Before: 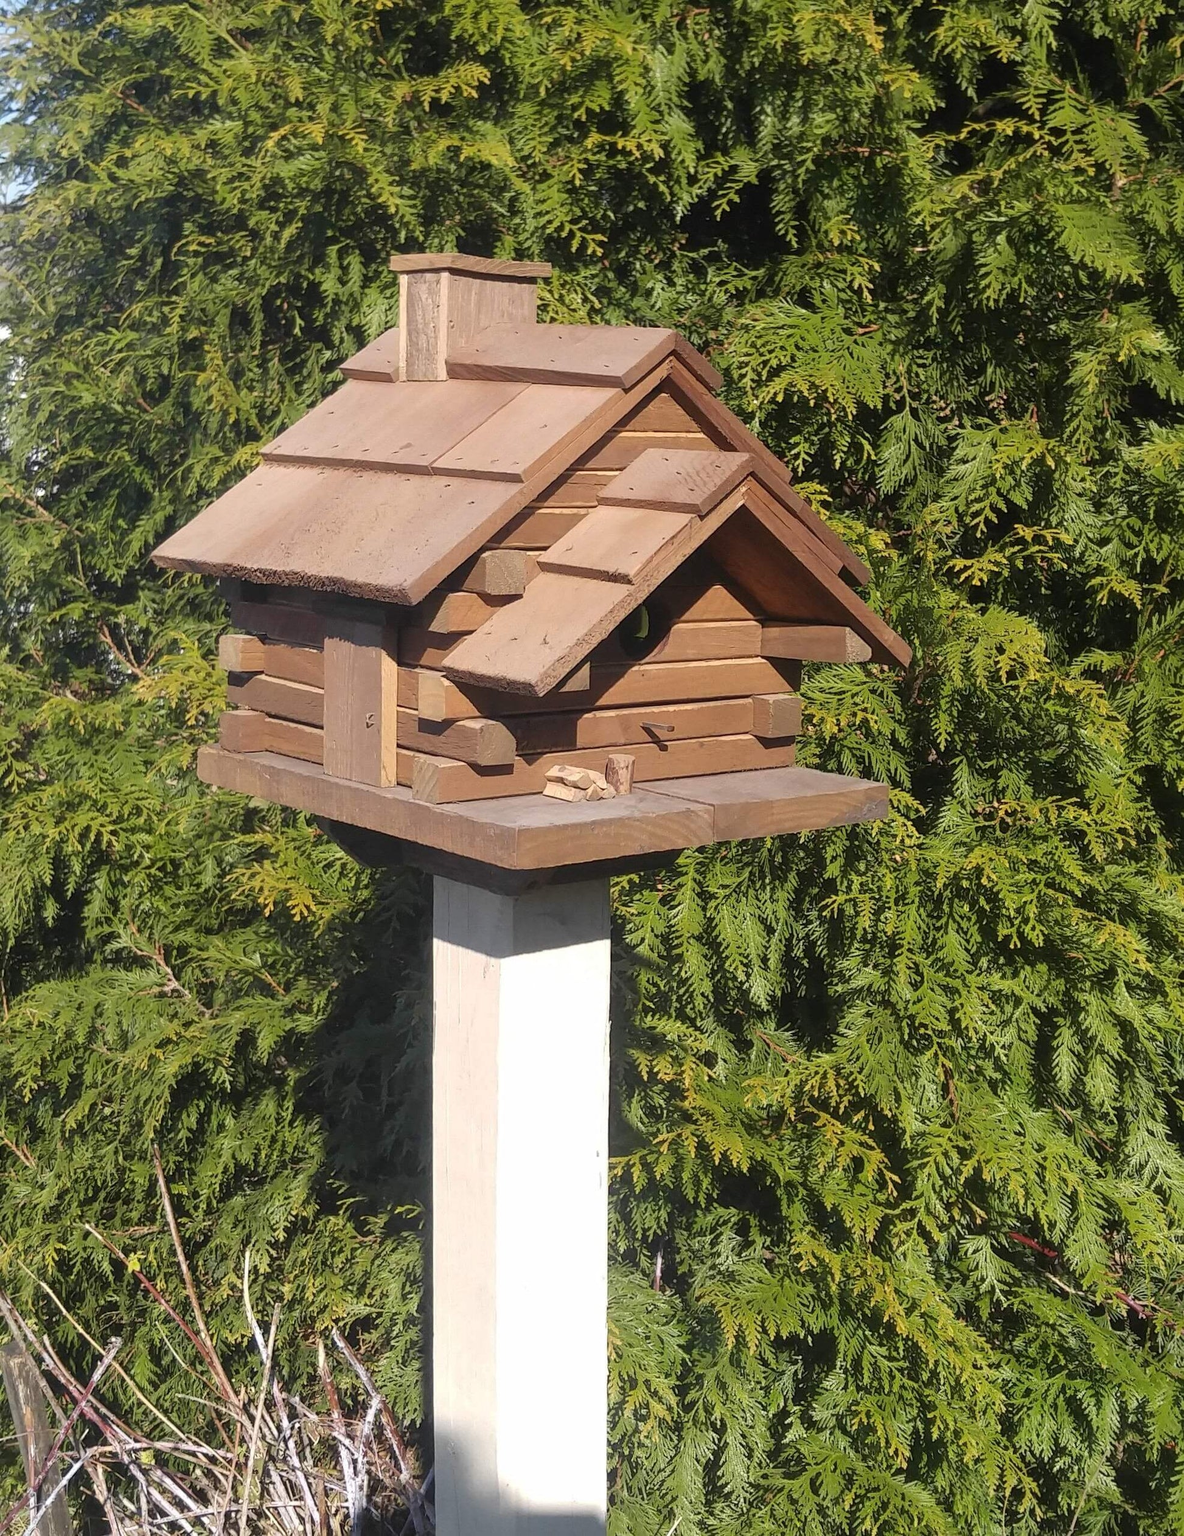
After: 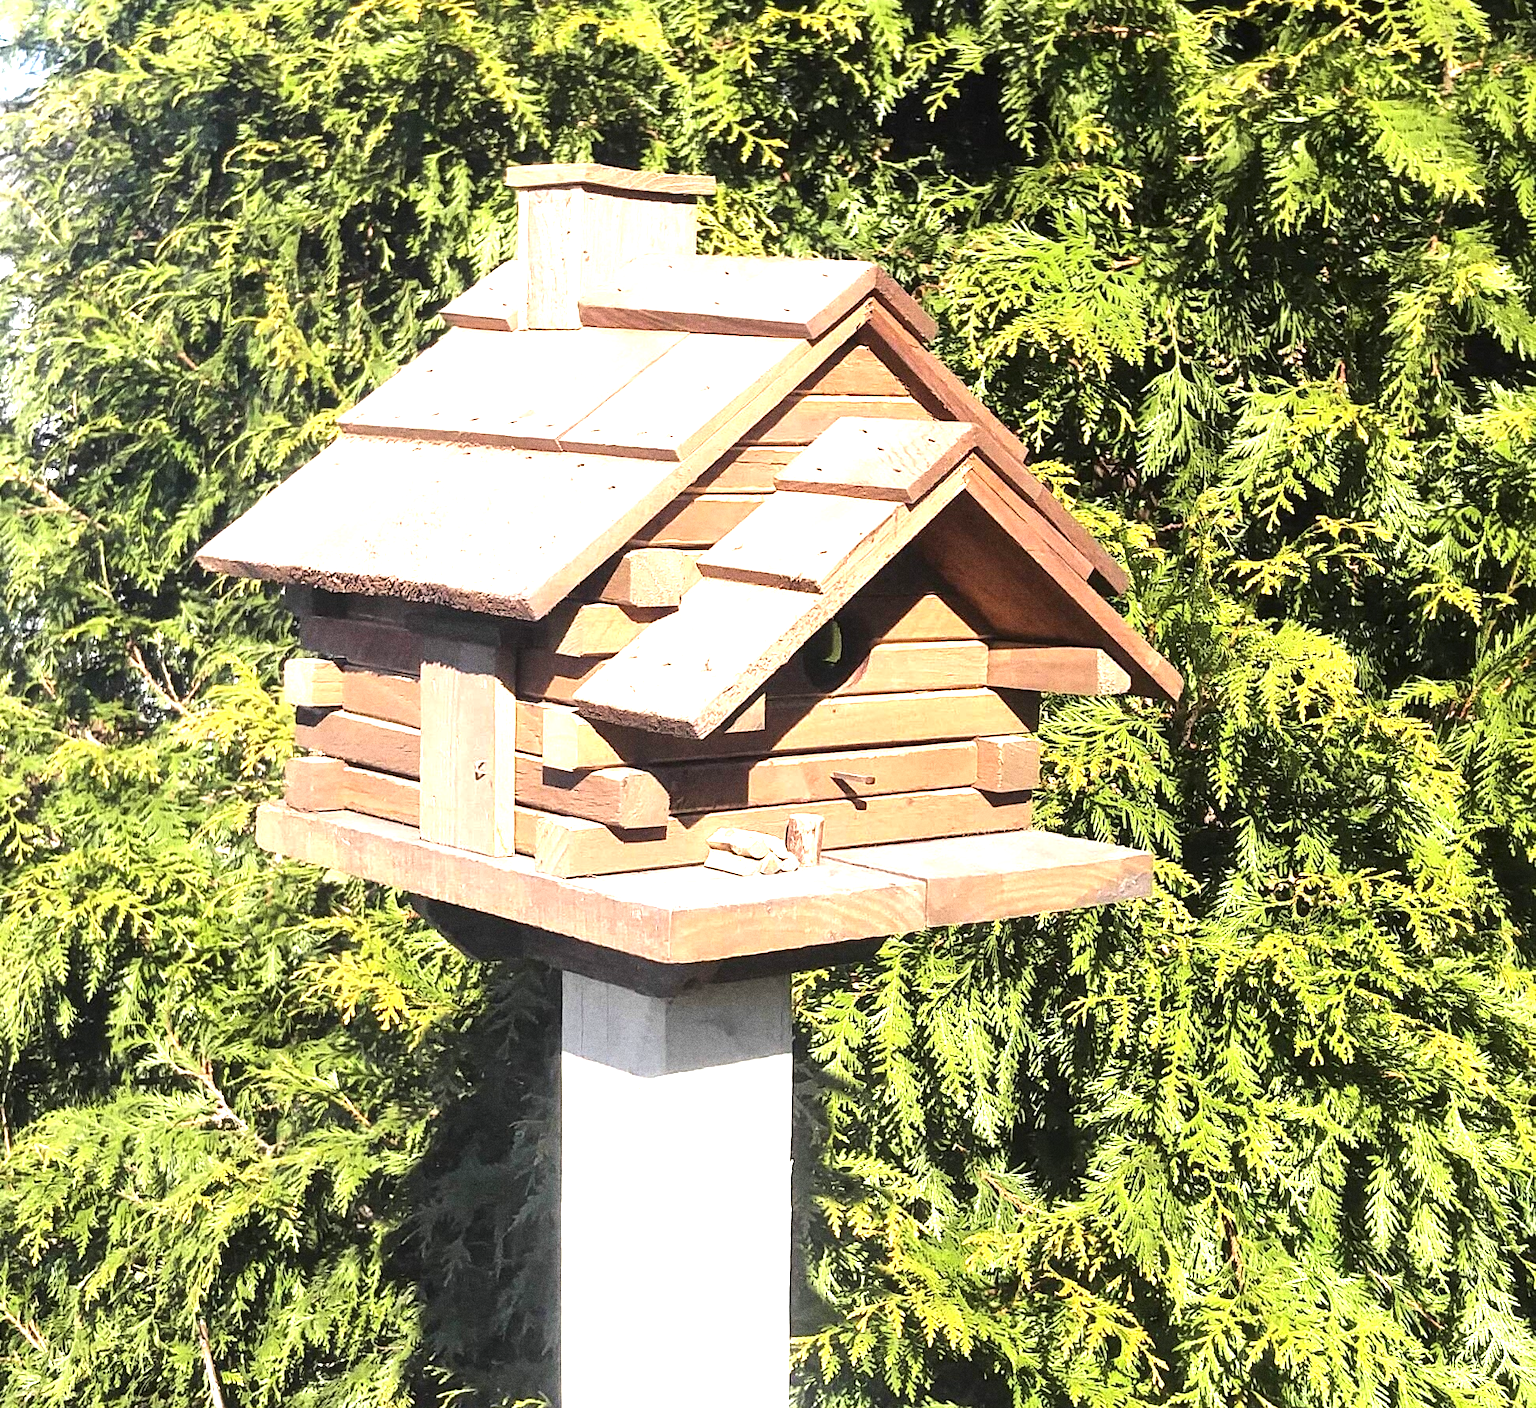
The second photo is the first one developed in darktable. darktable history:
exposure: black level correction 0, exposure 1.125 EV, compensate exposure bias true, compensate highlight preservation false
grain: coarseness 0.09 ISO, strength 40%
local contrast: mode bilateral grid, contrast 25, coarseness 50, detail 123%, midtone range 0.2
crop and rotate: top 8.293%, bottom 20.996%
tone equalizer: -8 EV -0.75 EV, -7 EV -0.7 EV, -6 EV -0.6 EV, -5 EV -0.4 EV, -3 EV 0.4 EV, -2 EV 0.6 EV, -1 EV 0.7 EV, +0 EV 0.75 EV, edges refinement/feathering 500, mask exposure compensation -1.57 EV, preserve details no
